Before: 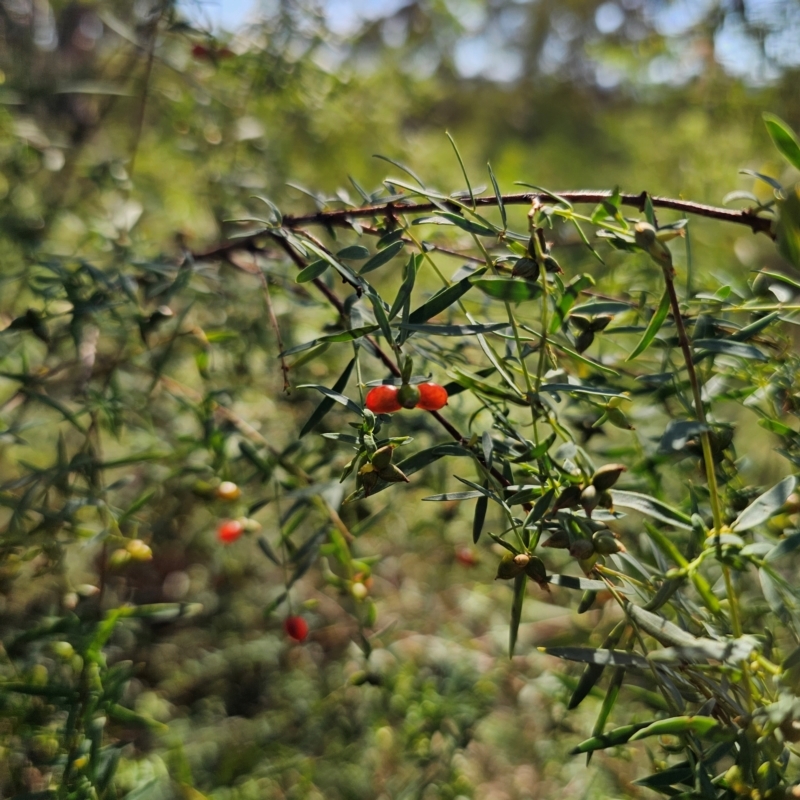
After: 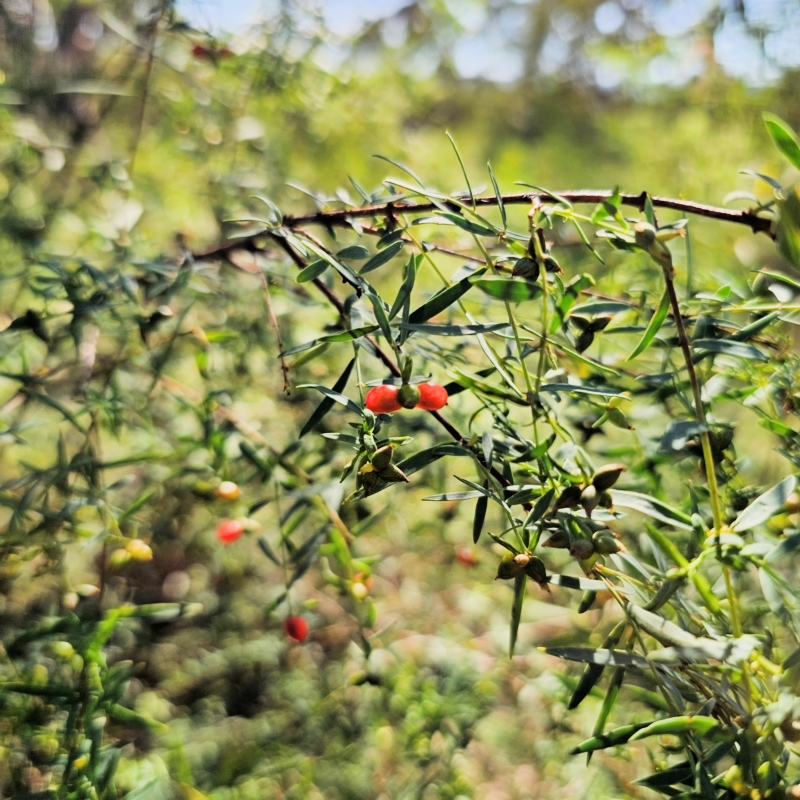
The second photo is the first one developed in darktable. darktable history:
exposure: black level correction 0, exposure 1.199 EV, compensate exposure bias true, compensate highlight preservation false
filmic rgb: middle gray luminance 29.21%, black relative exposure -10.24 EV, white relative exposure 5.51 EV, target black luminance 0%, hardness 3.96, latitude 2%, contrast 1.12, highlights saturation mix 3.87%, shadows ↔ highlights balance 14.54%
